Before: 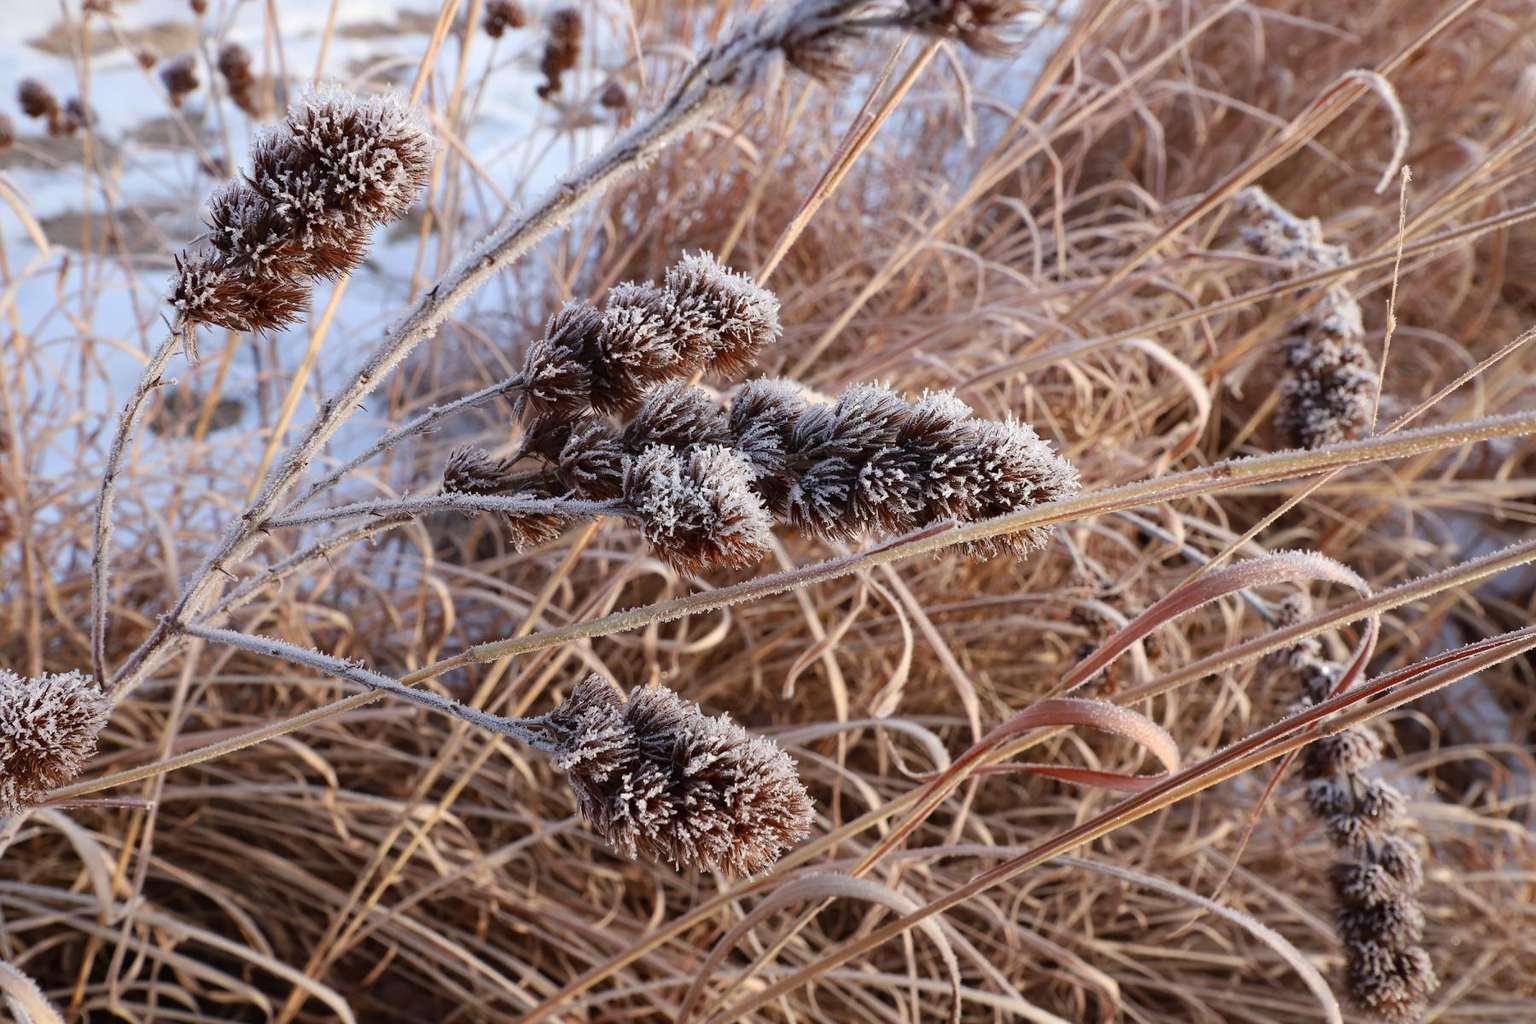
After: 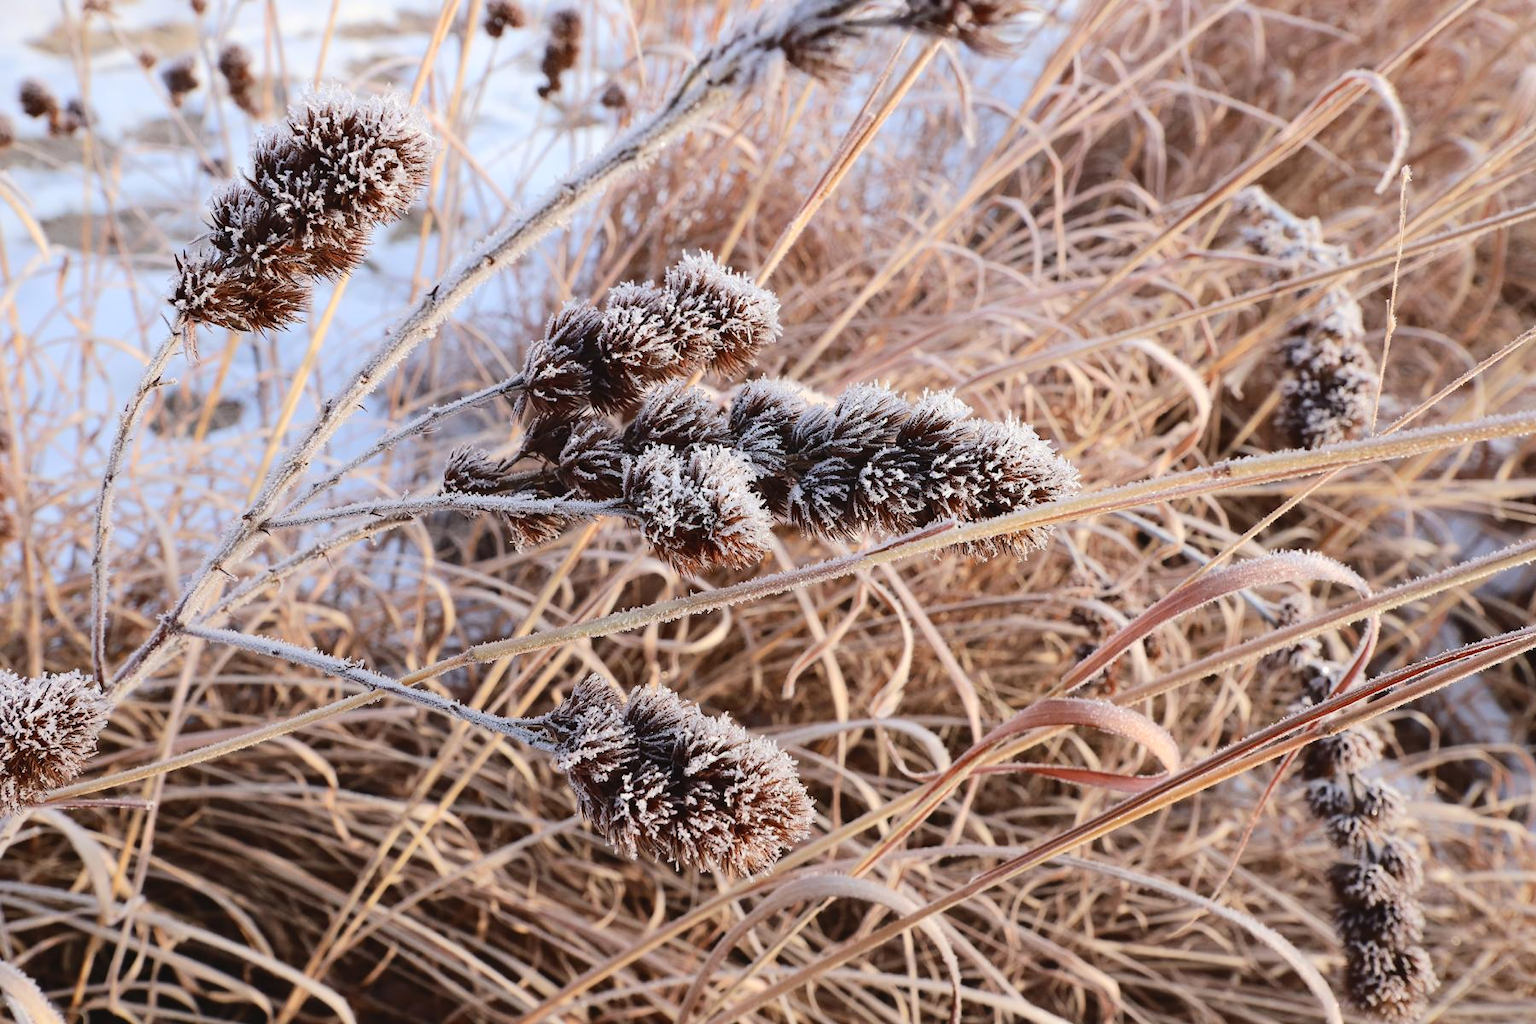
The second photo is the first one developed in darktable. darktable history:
tone curve: curves: ch0 [(0, 0) (0.003, 0.039) (0.011, 0.041) (0.025, 0.048) (0.044, 0.065) (0.069, 0.084) (0.1, 0.104) (0.136, 0.137) (0.177, 0.19) (0.224, 0.245) (0.277, 0.32) (0.335, 0.409) (0.399, 0.496) (0.468, 0.58) (0.543, 0.656) (0.623, 0.733) (0.709, 0.796) (0.801, 0.852) (0.898, 0.93) (1, 1)], color space Lab, independent channels, preserve colors none
